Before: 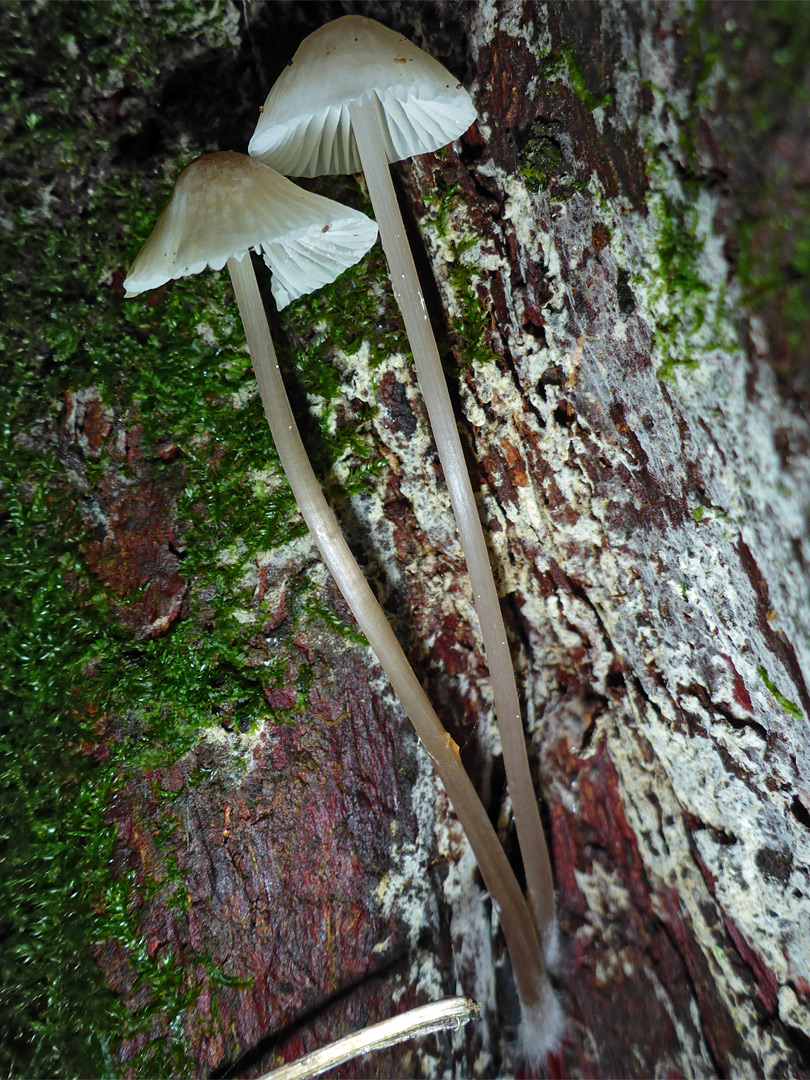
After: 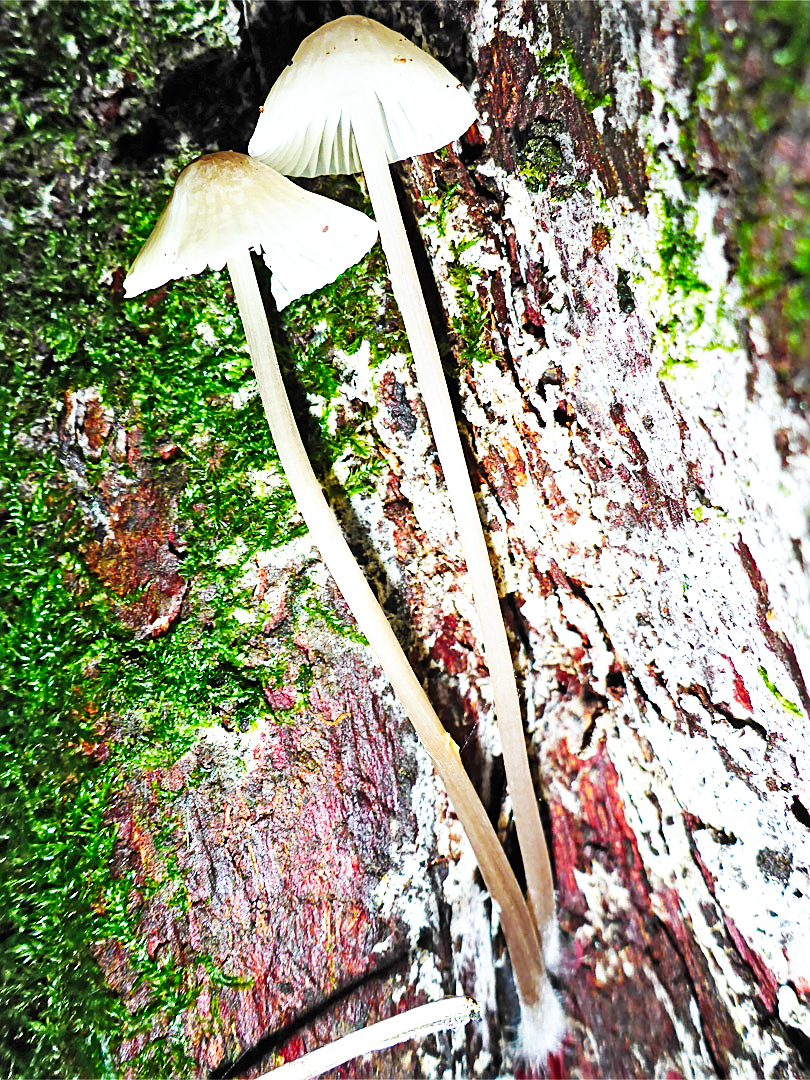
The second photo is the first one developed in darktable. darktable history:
sharpen: on, module defaults
exposure: black level correction 0, exposure 1.103 EV, compensate highlight preservation false
base curve: curves: ch0 [(0, 0) (0.007, 0.004) (0.027, 0.03) (0.046, 0.07) (0.207, 0.54) (0.442, 0.872) (0.673, 0.972) (1, 1)], preserve colors none
